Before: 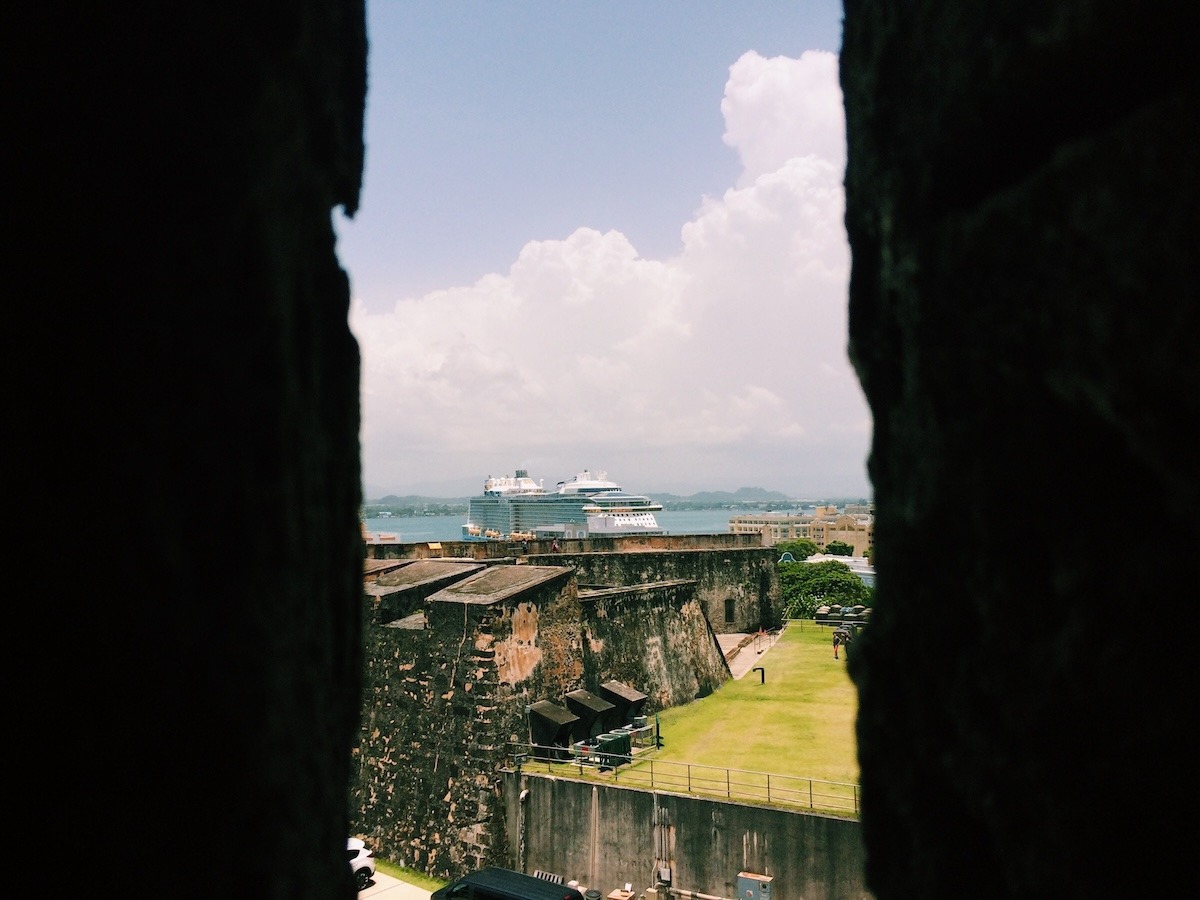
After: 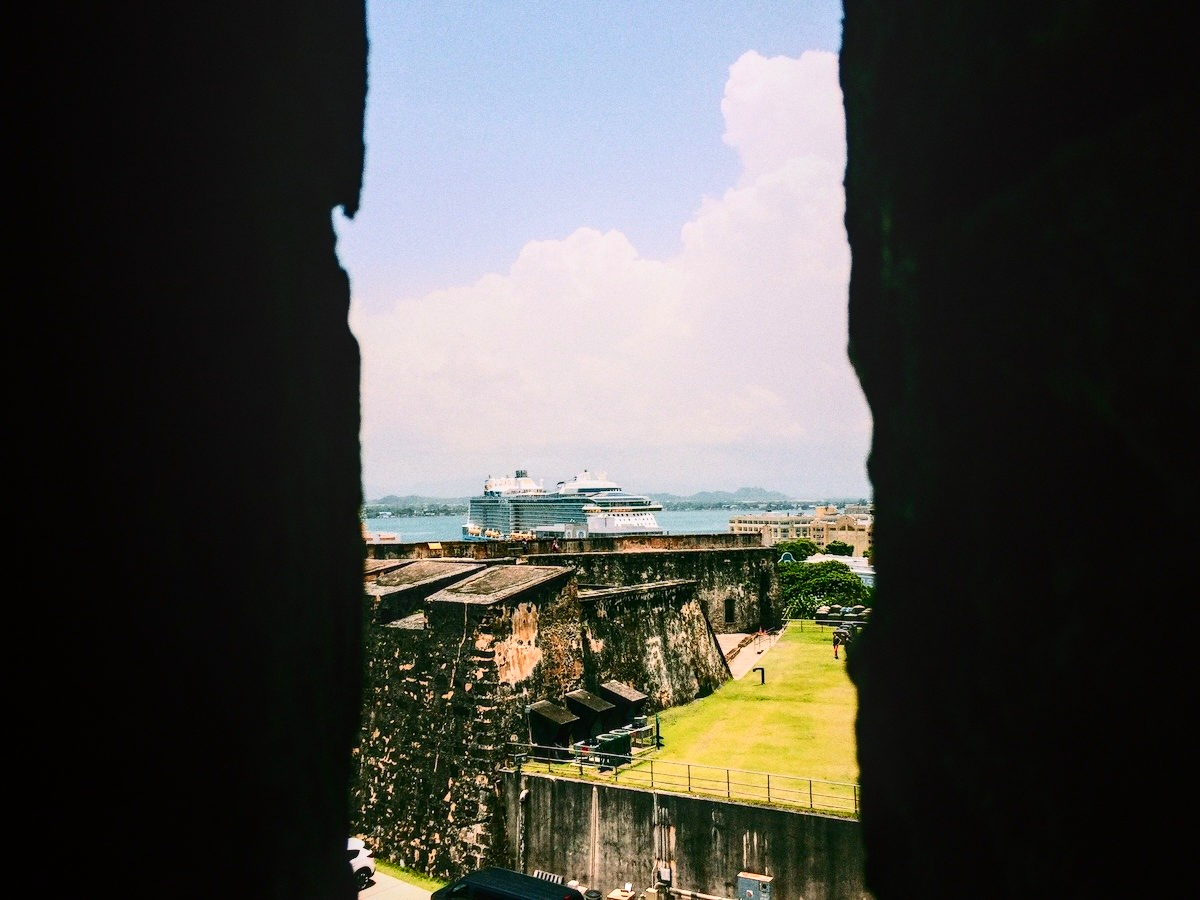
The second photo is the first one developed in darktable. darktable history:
contrast brightness saturation: contrast 0.4, brightness 0.05, saturation 0.25
grain: coarseness 0.09 ISO
local contrast: on, module defaults
